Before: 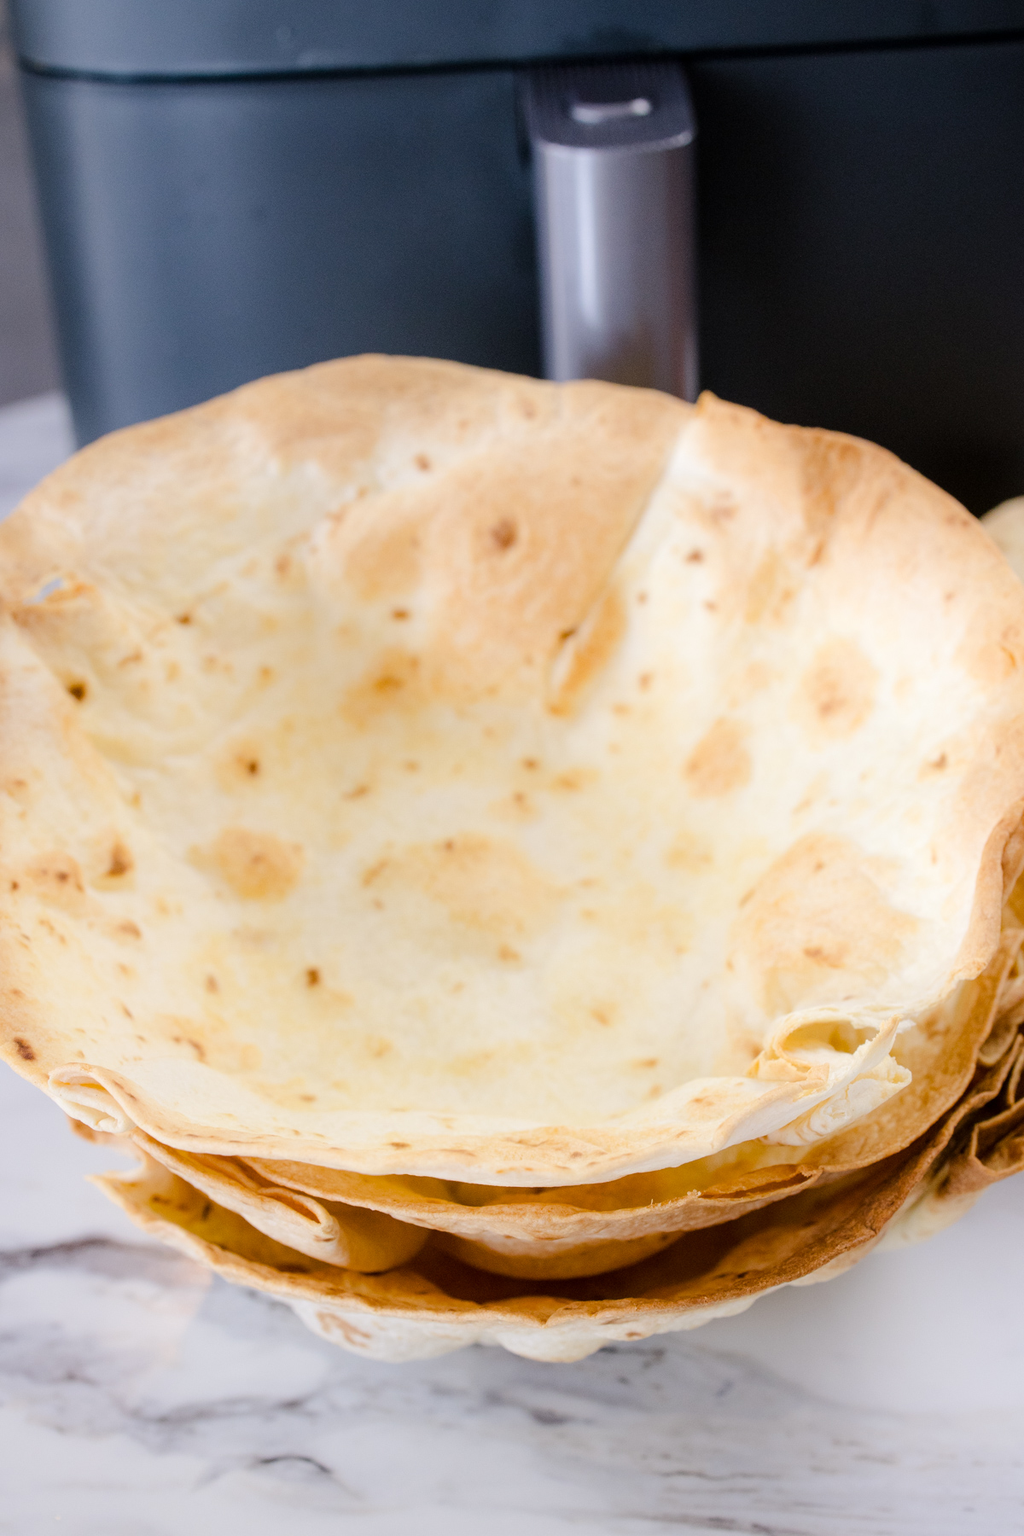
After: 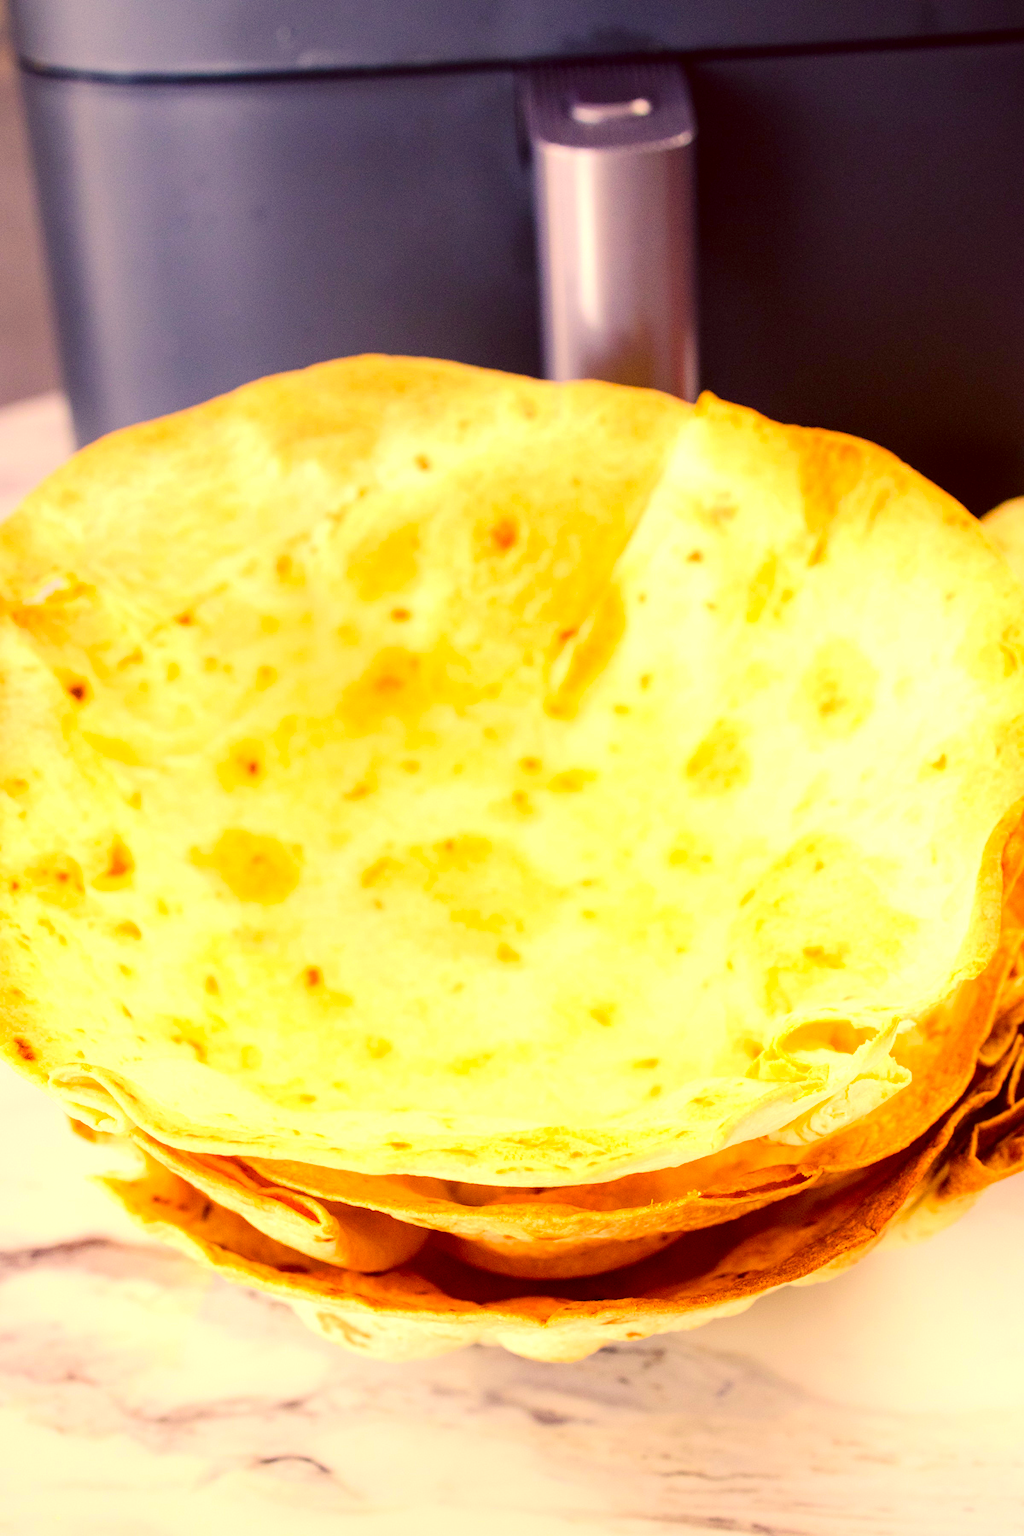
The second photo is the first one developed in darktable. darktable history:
color correction: highlights a* 10.12, highlights b* 39.04, shadows a* 14.62, shadows b* 3.37
color zones: curves: ch0 [(0, 0.5) (0.143, 0.5) (0.286, 0.5) (0.429, 0.5) (0.62, 0.489) (0.714, 0.445) (0.844, 0.496) (1, 0.5)]; ch1 [(0, 0.5) (0.143, 0.5) (0.286, 0.5) (0.429, 0.5) (0.571, 0.5) (0.714, 0.523) (0.857, 0.5) (1, 0.5)]
color balance rgb: perceptual saturation grading › global saturation 25%, global vibrance 10%
exposure: black level correction 0, exposure 0.7 EV, compensate exposure bias true, compensate highlight preservation false
contrast brightness saturation: contrast 0.09, saturation 0.28
